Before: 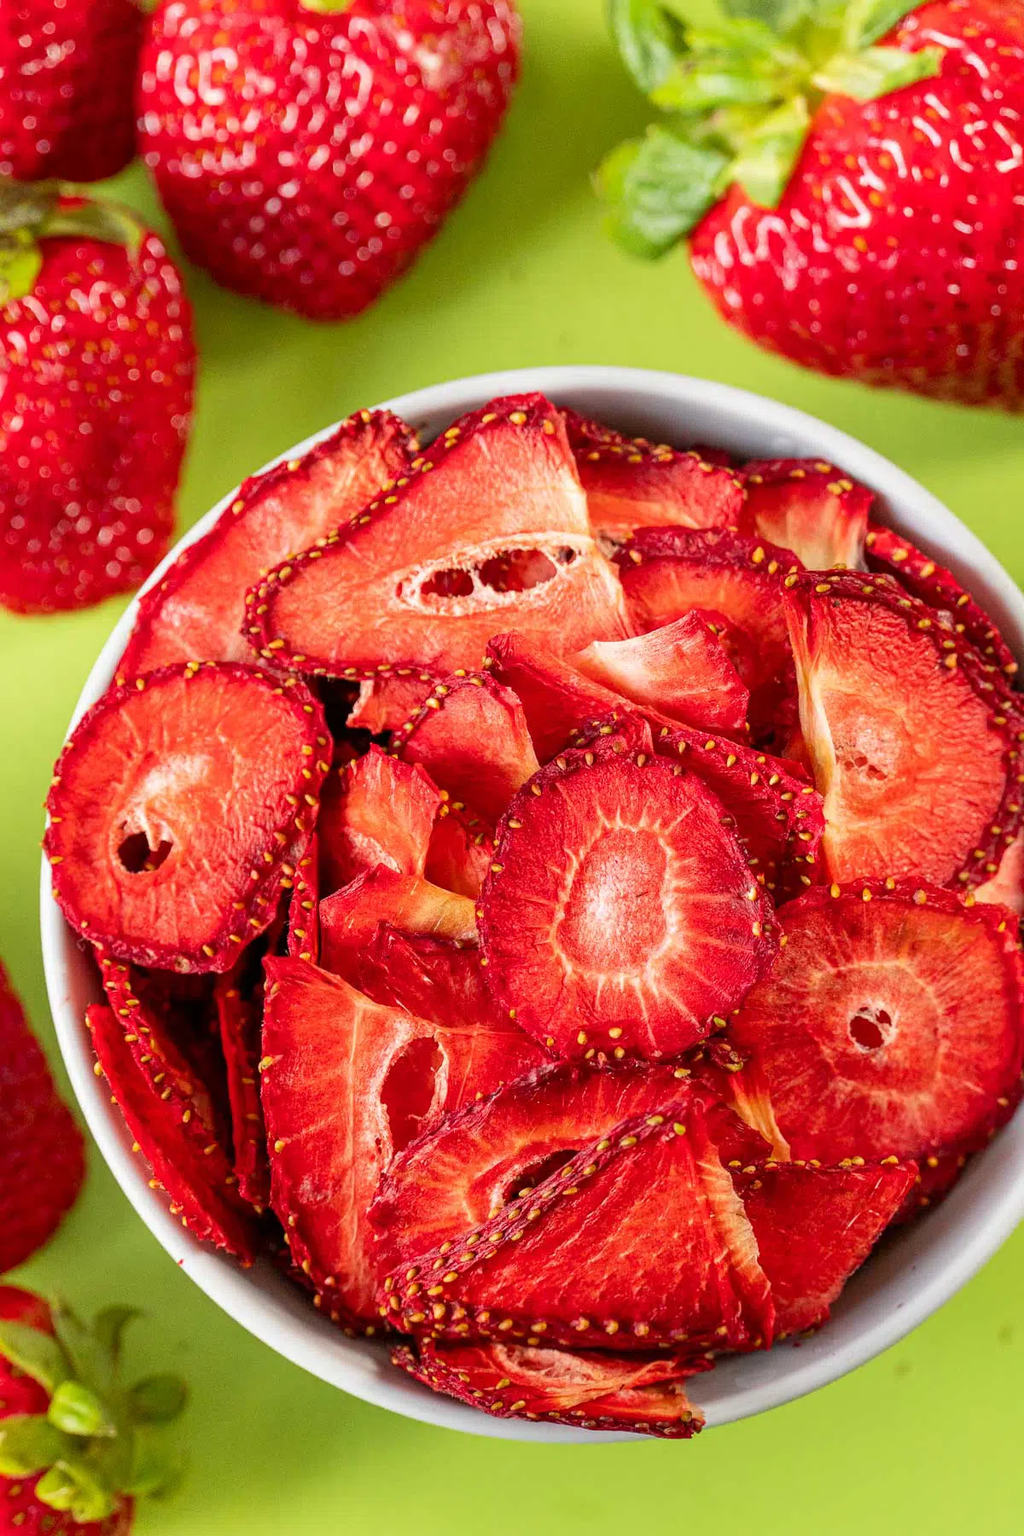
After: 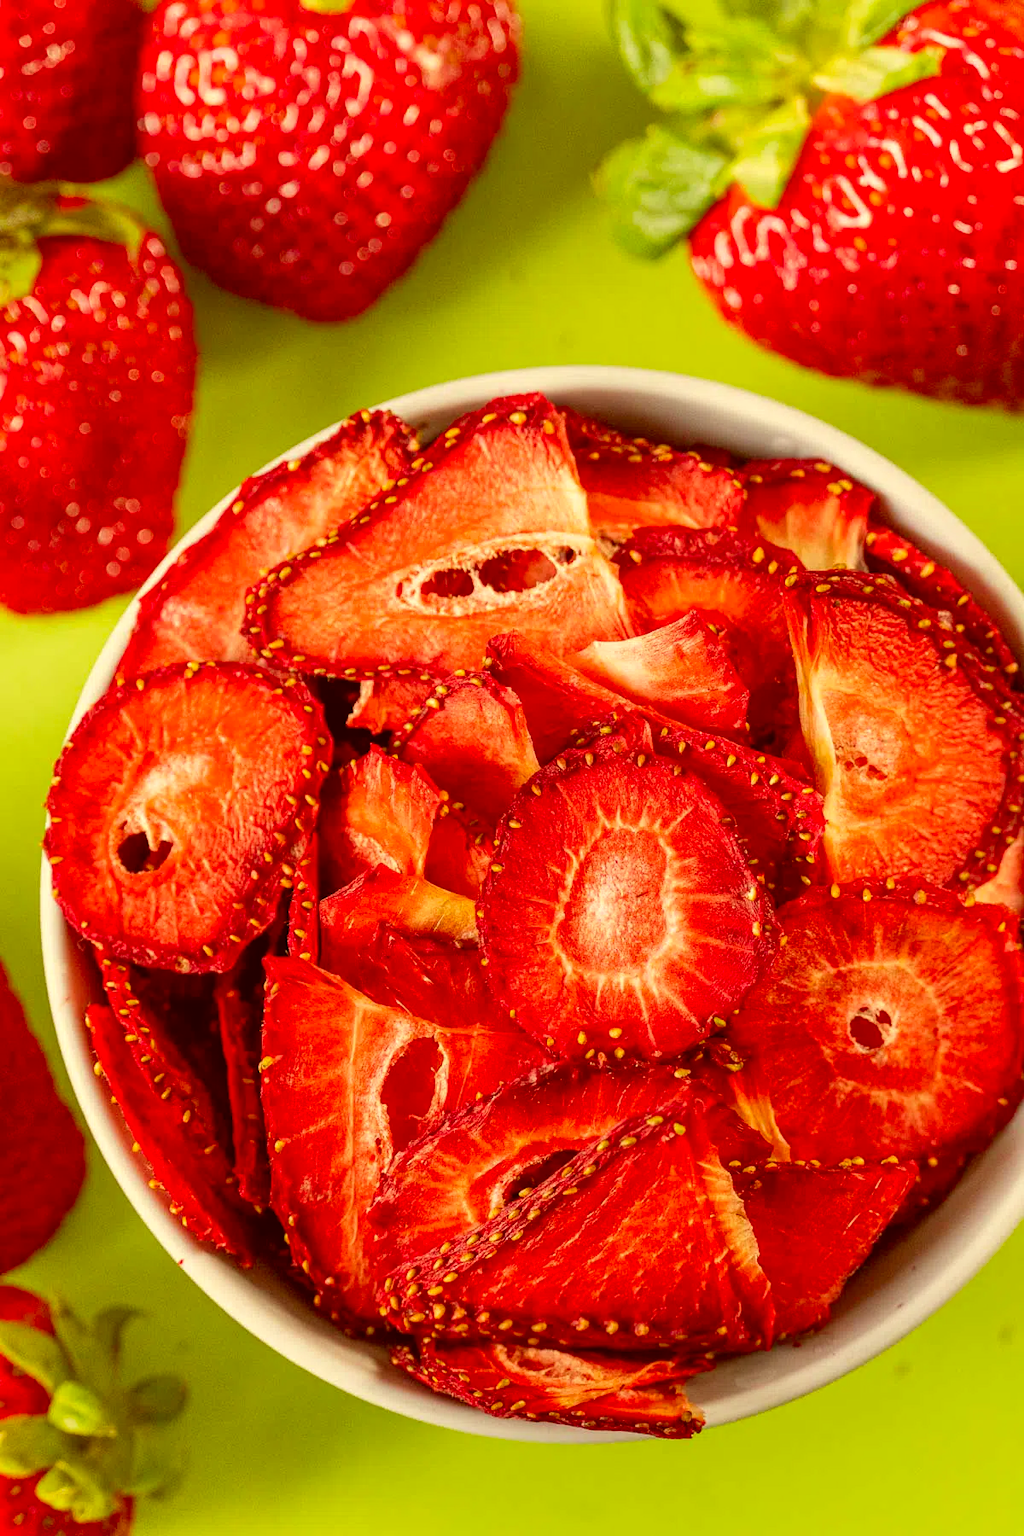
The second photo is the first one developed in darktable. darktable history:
color correction: highlights a* 1.02, highlights b* 23.86, shadows a* 16, shadows b* 24.76
